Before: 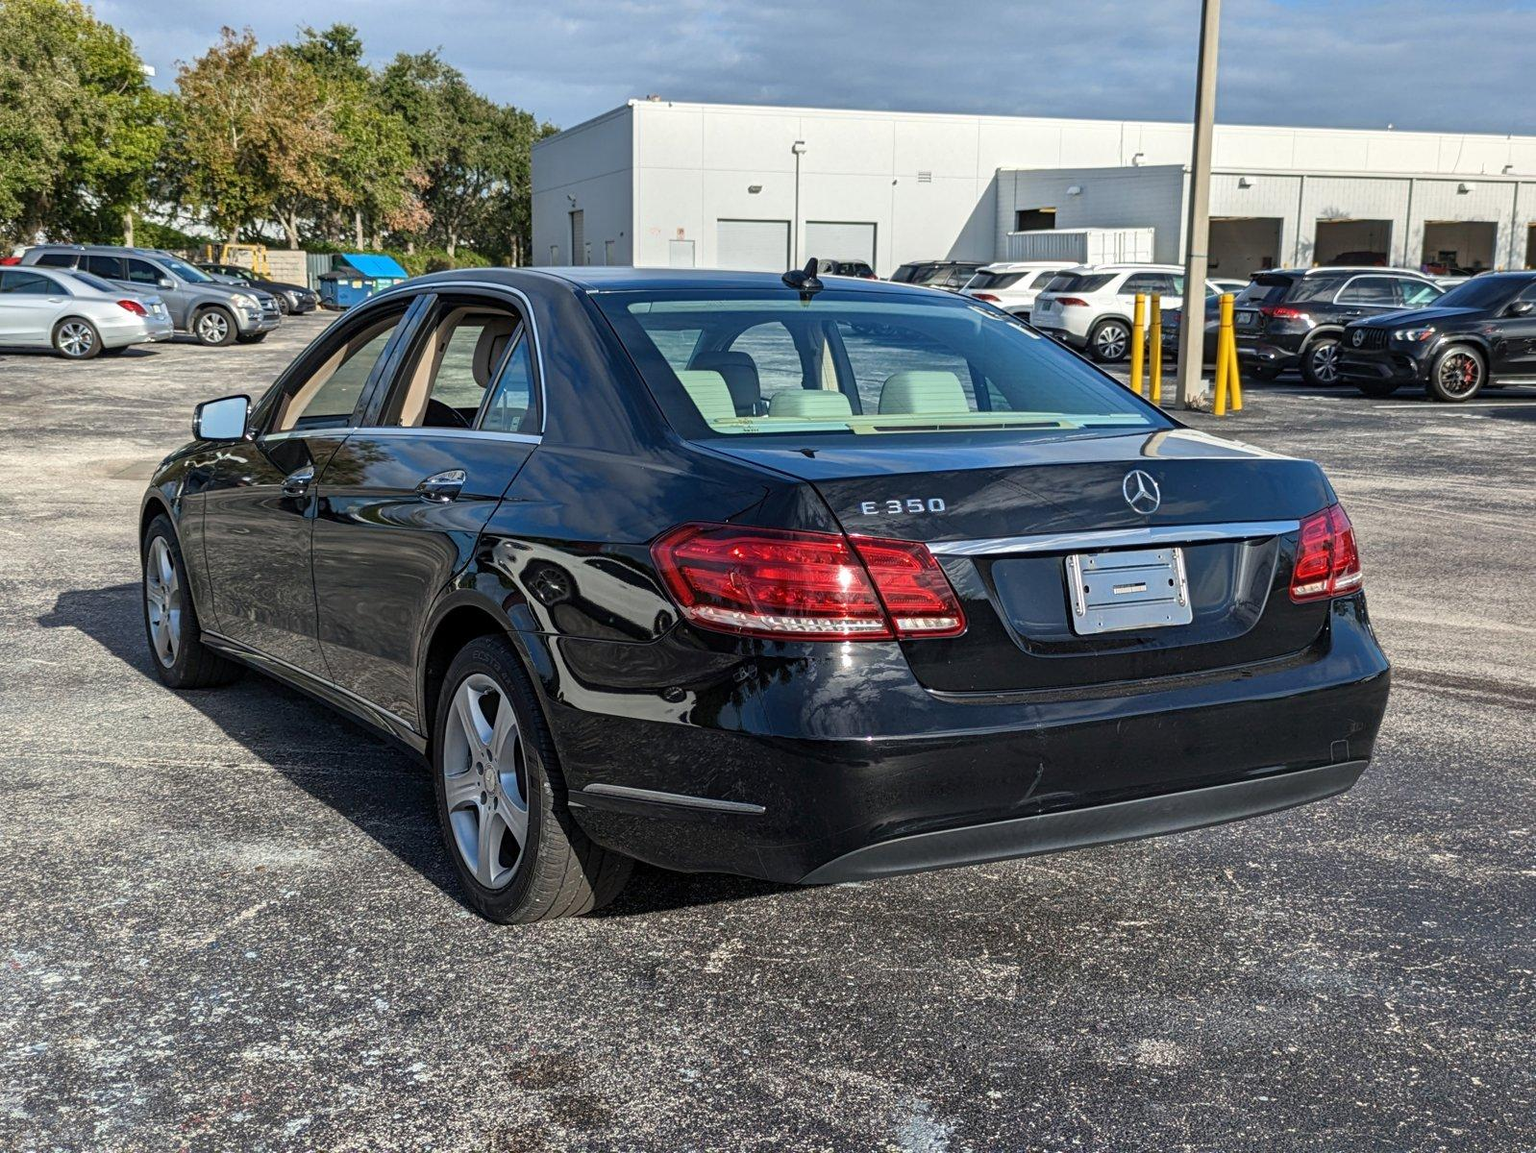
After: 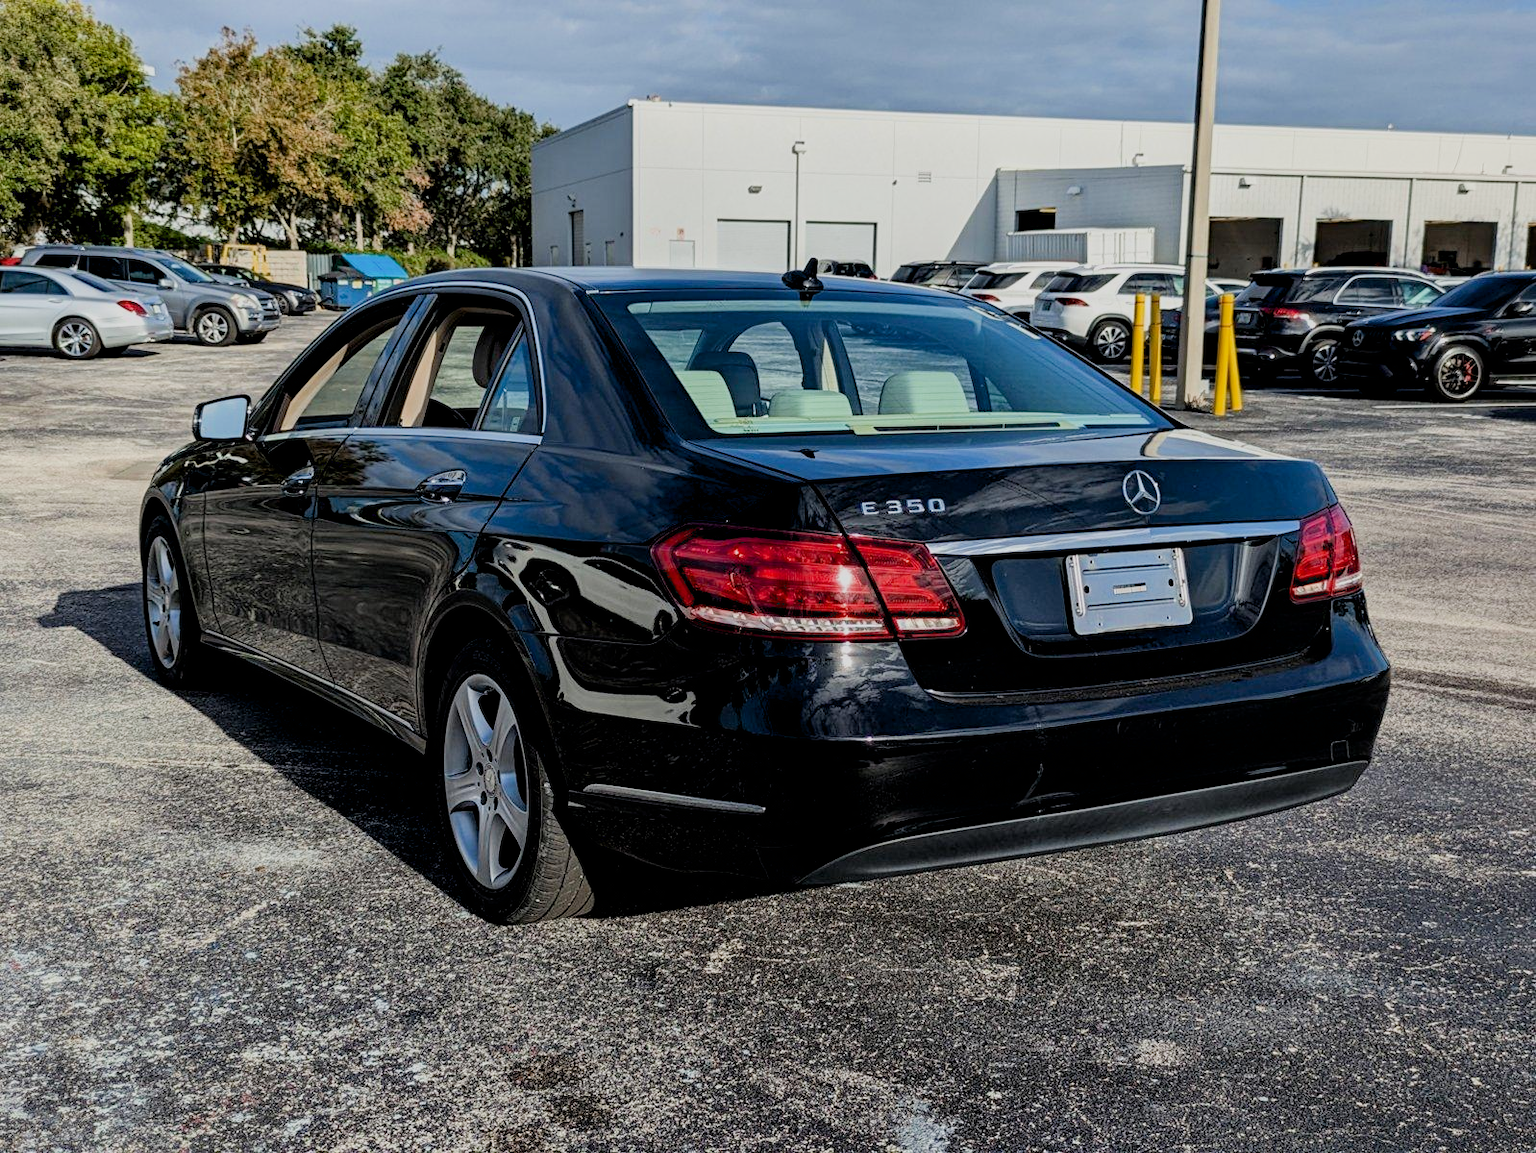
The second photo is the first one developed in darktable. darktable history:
exposure: black level correction 0.016, exposure -0.009 EV, compensate highlight preservation false
filmic rgb: black relative exposure -7.65 EV, white relative exposure 4.56 EV, hardness 3.61, contrast 1.118
